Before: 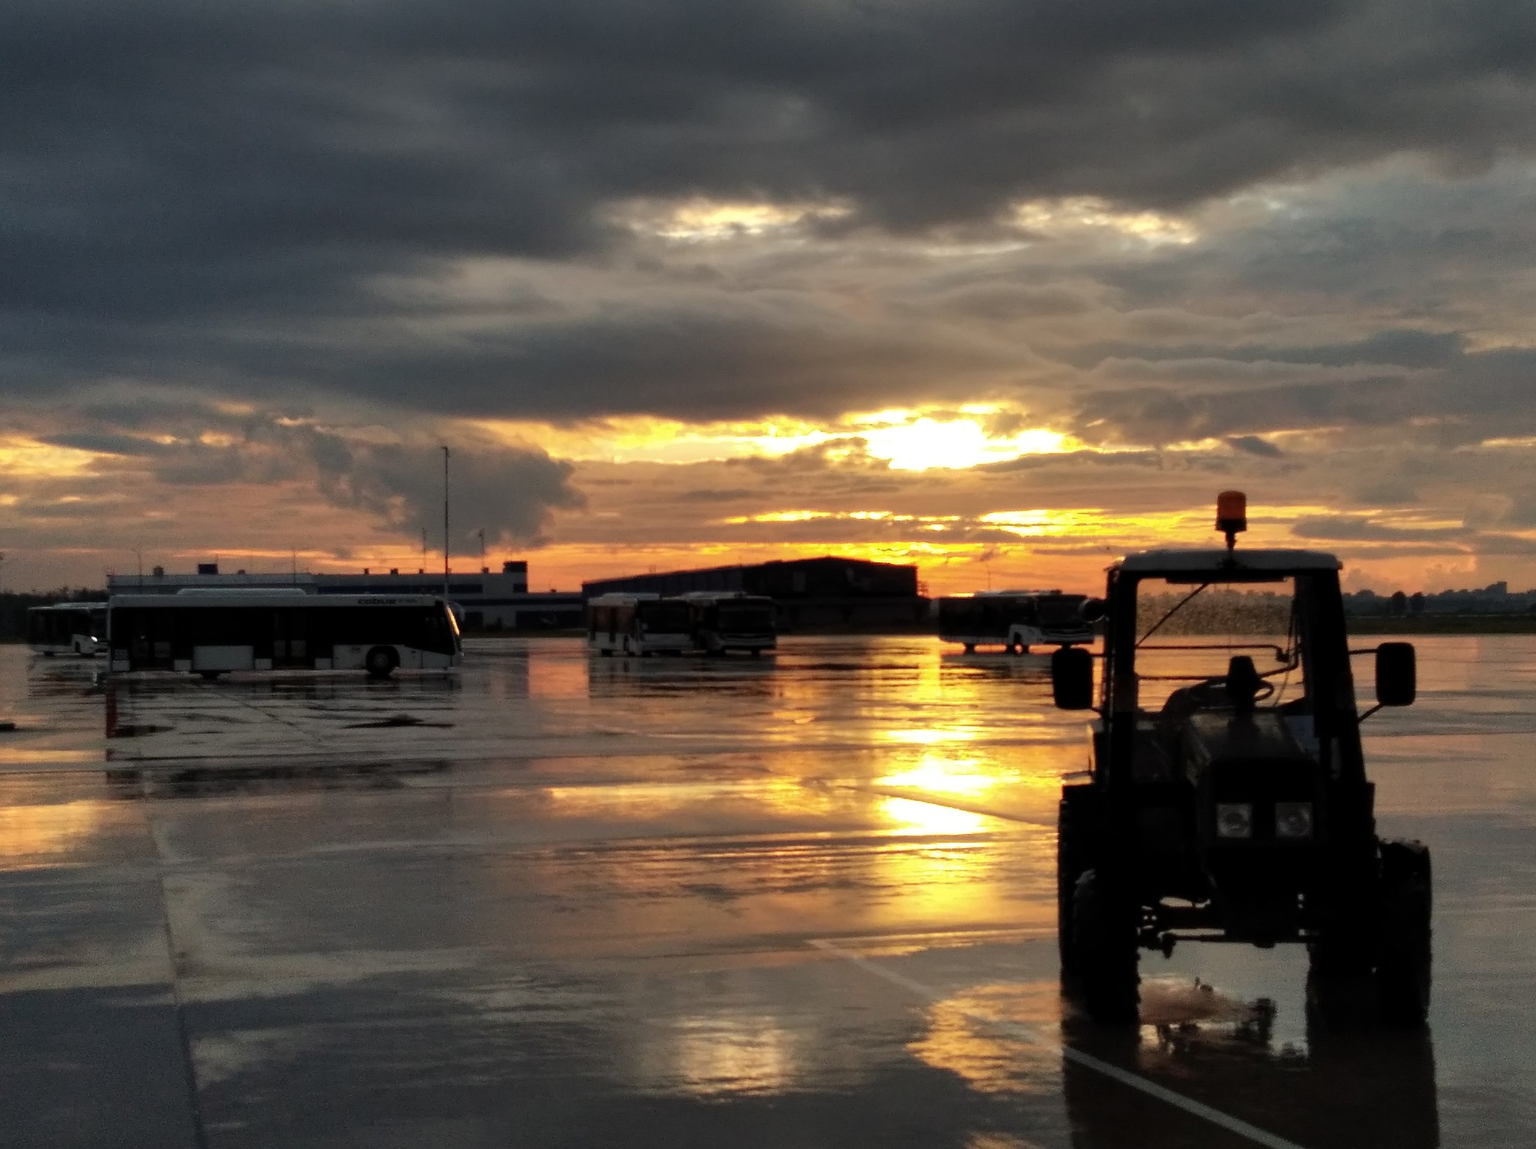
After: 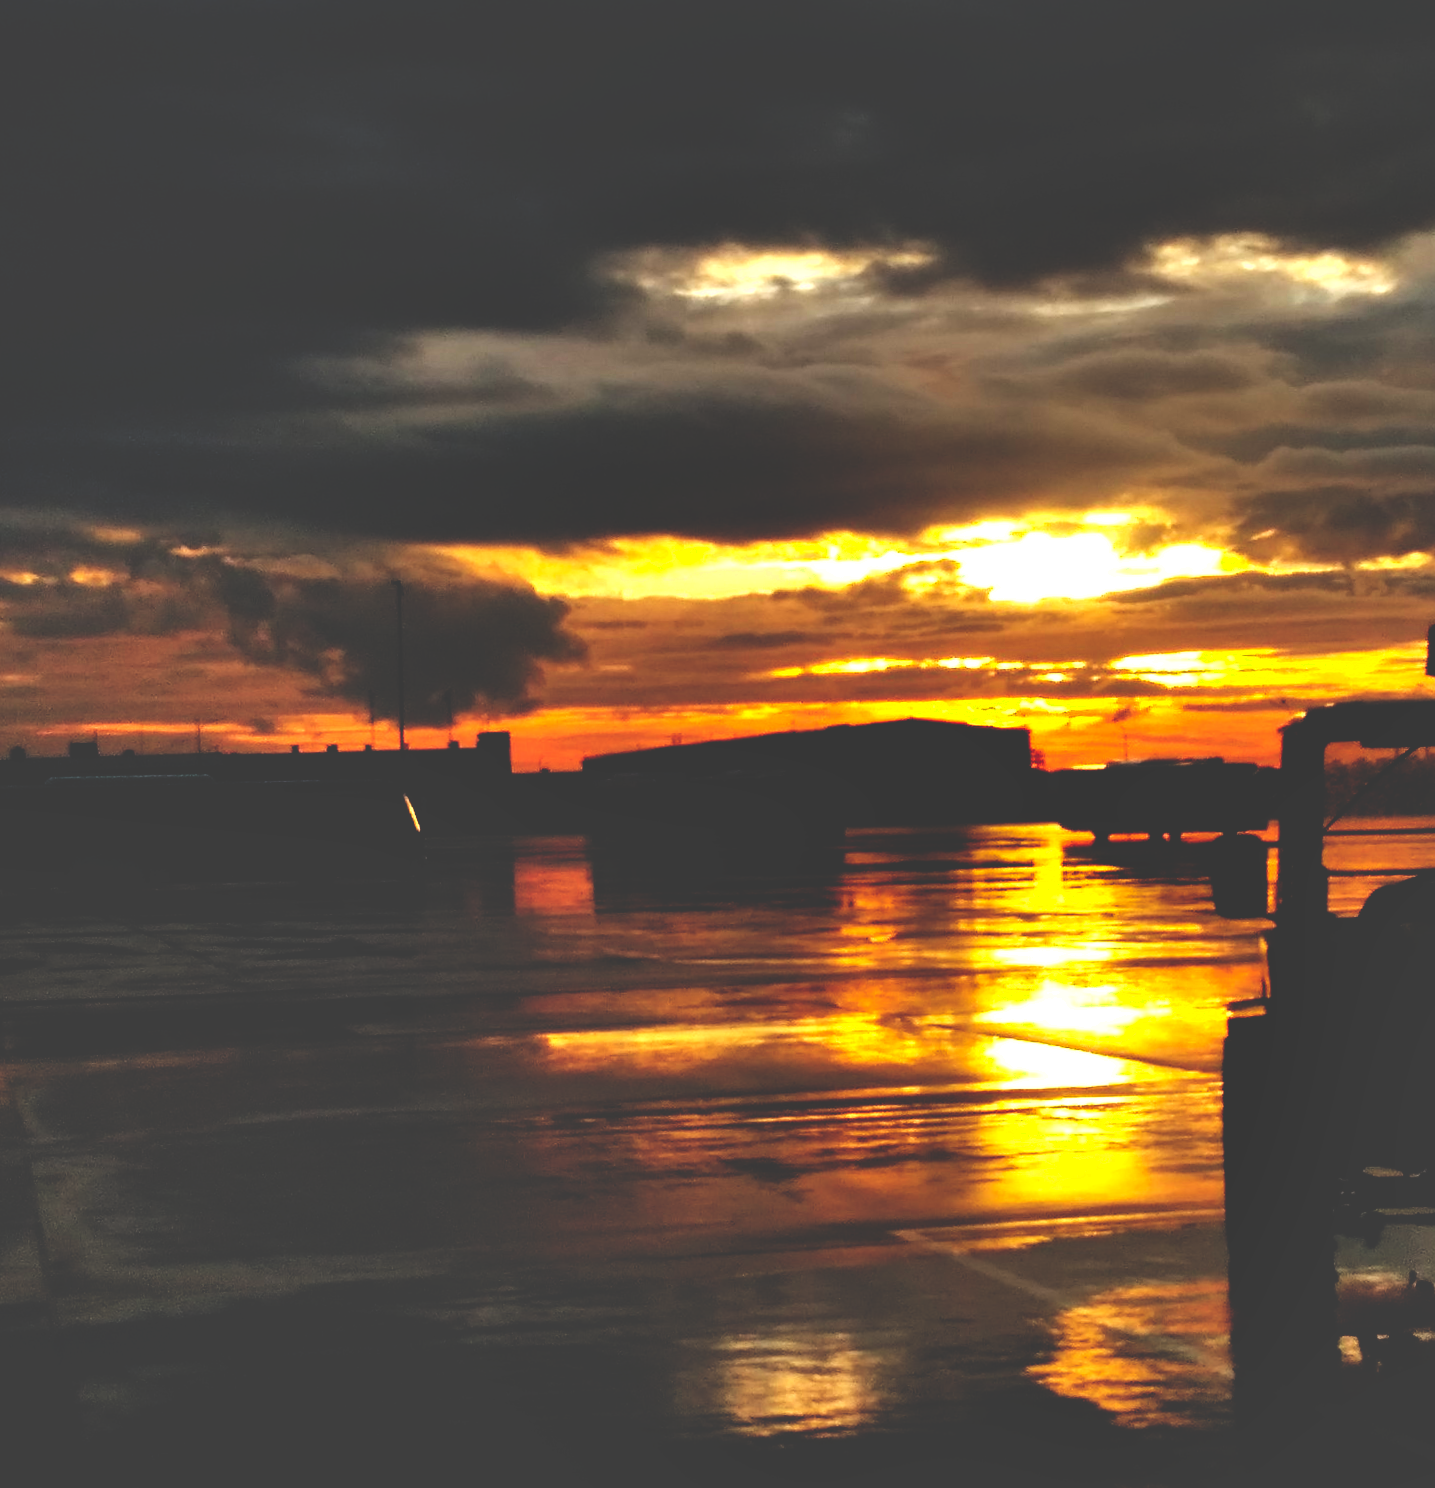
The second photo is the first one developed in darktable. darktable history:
exposure: black level correction 0.007, exposure 0.159 EV, compensate highlight preservation false
crop and rotate: left 9.061%, right 20.142%
shadows and highlights: shadows 37.27, highlights -28.18, soften with gaussian
base curve: curves: ch0 [(0, 0.036) (0.083, 0.04) (0.804, 1)], preserve colors none
rotate and perspective: rotation -1°, crop left 0.011, crop right 0.989, crop top 0.025, crop bottom 0.975
